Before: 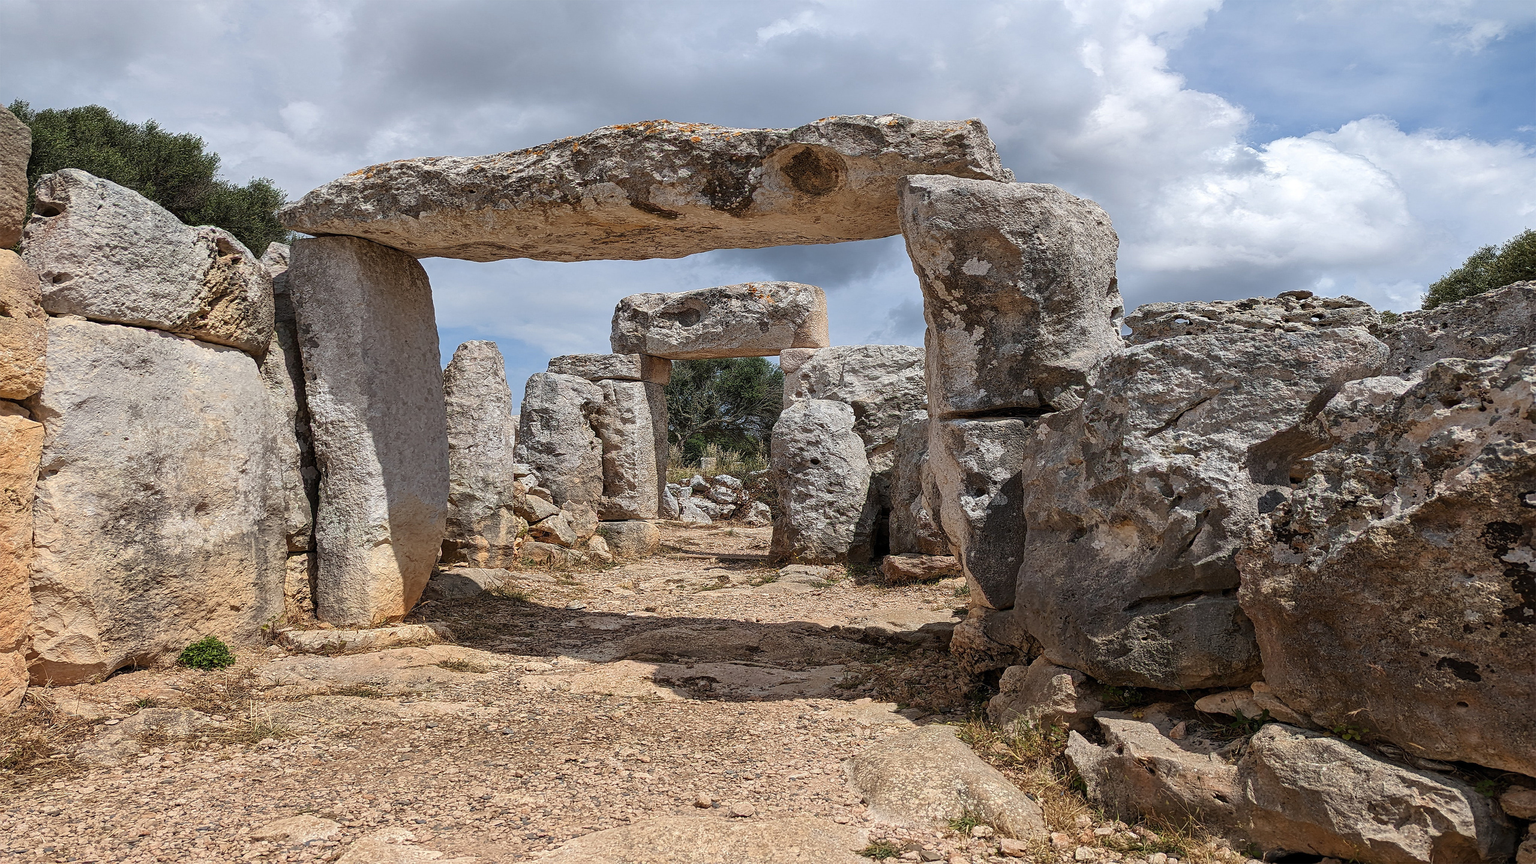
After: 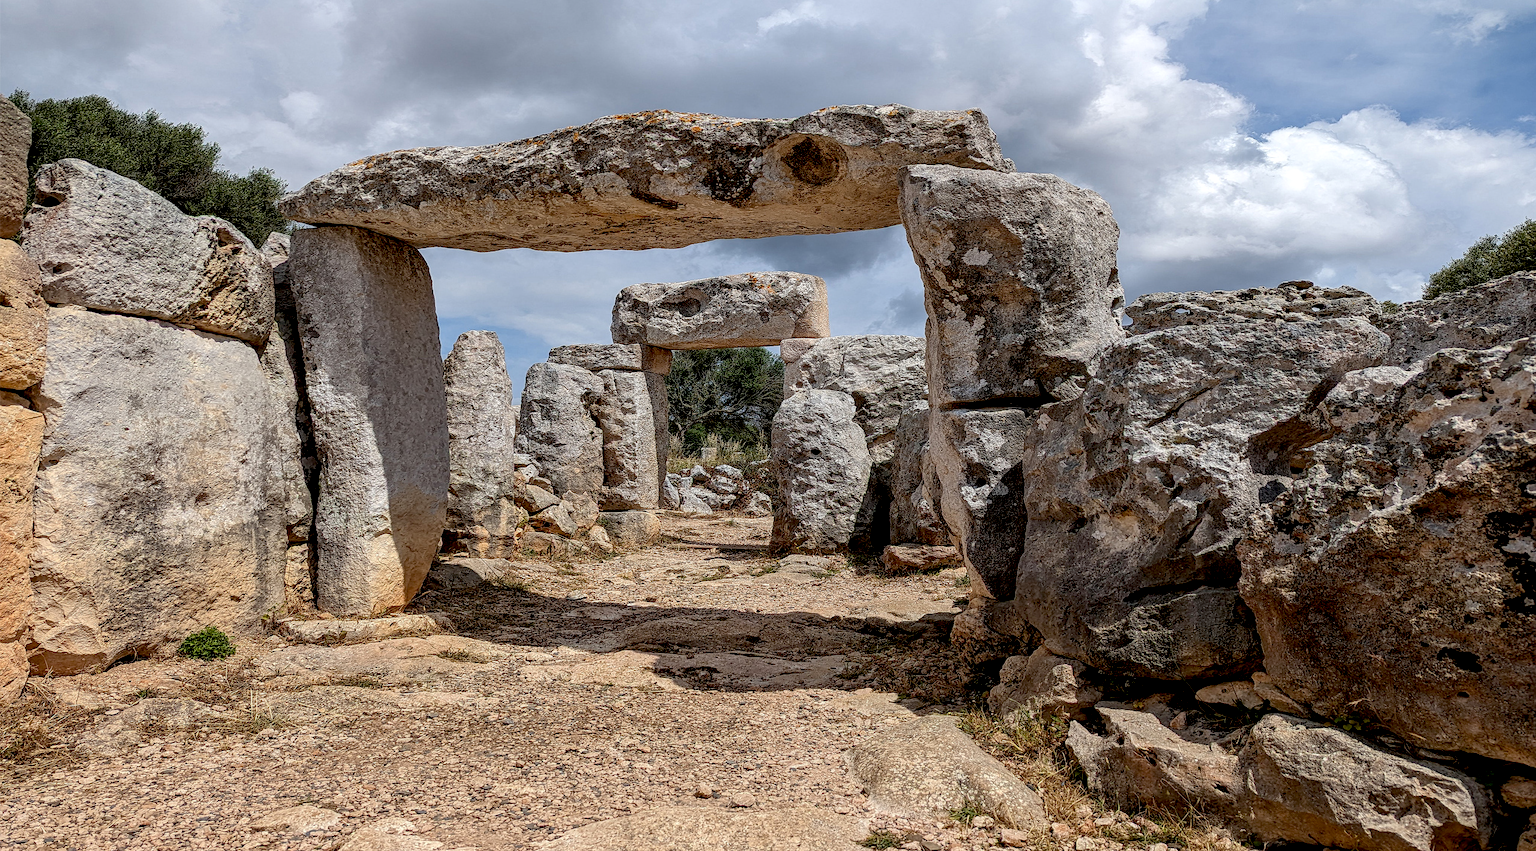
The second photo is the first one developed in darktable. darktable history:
crop: top 1.236%, right 0.026%
exposure: black level correction 0.018, exposure -0.005 EV, compensate highlight preservation false
local contrast: on, module defaults
